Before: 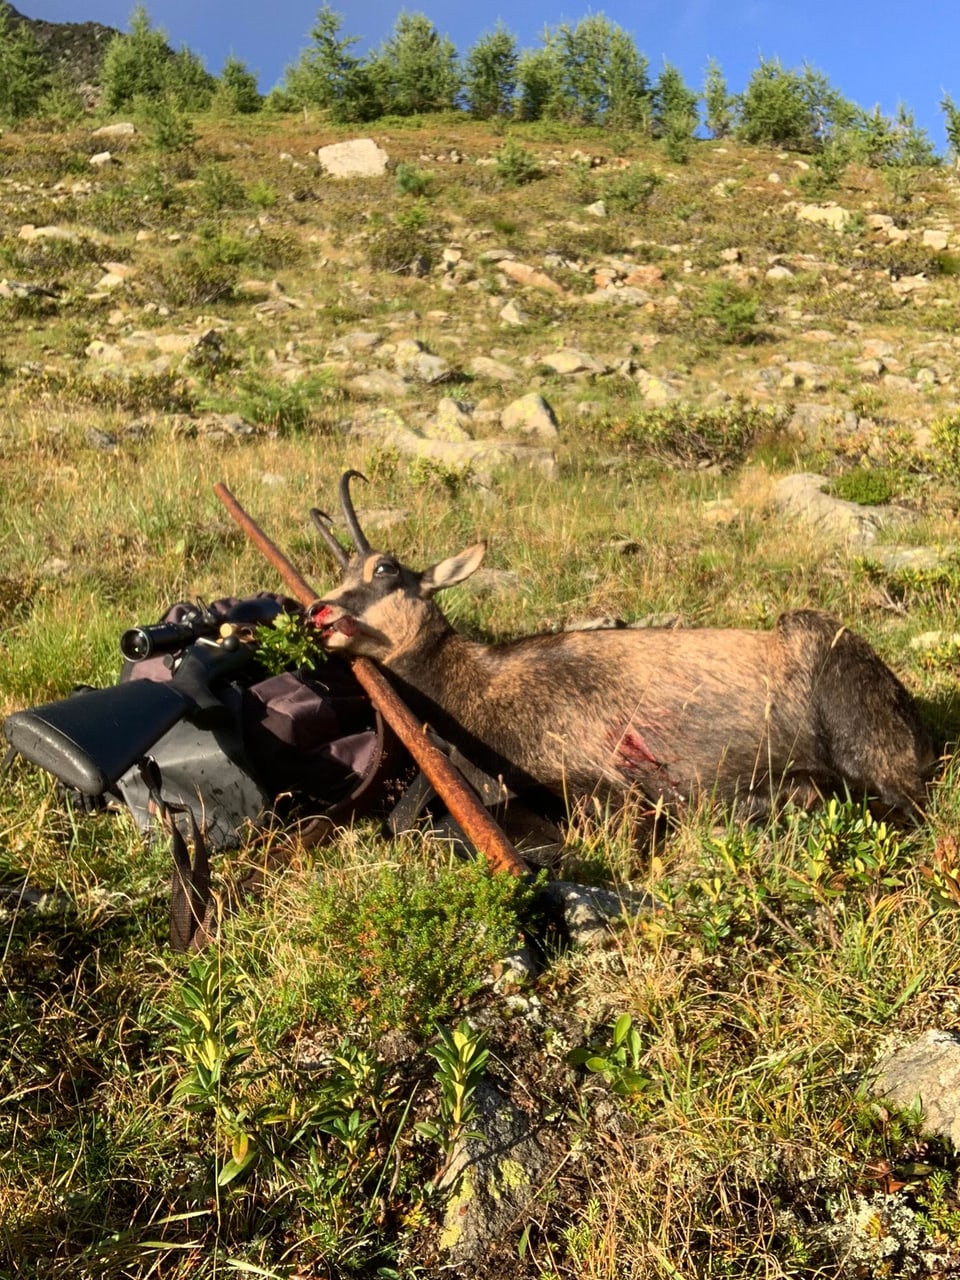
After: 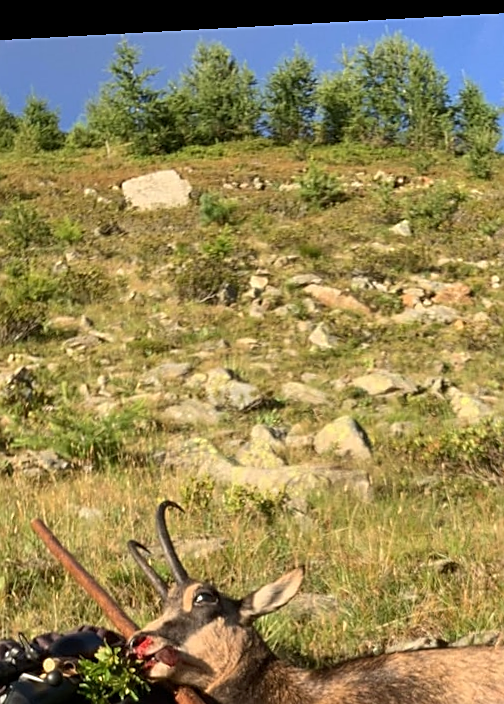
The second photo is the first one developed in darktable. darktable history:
sharpen: on, module defaults
crop: left 19.556%, right 30.401%, bottom 46.458%
rotate and perspective: rotation -2.22°, lens shift (horizontal) -0.022, automatic cropping off
